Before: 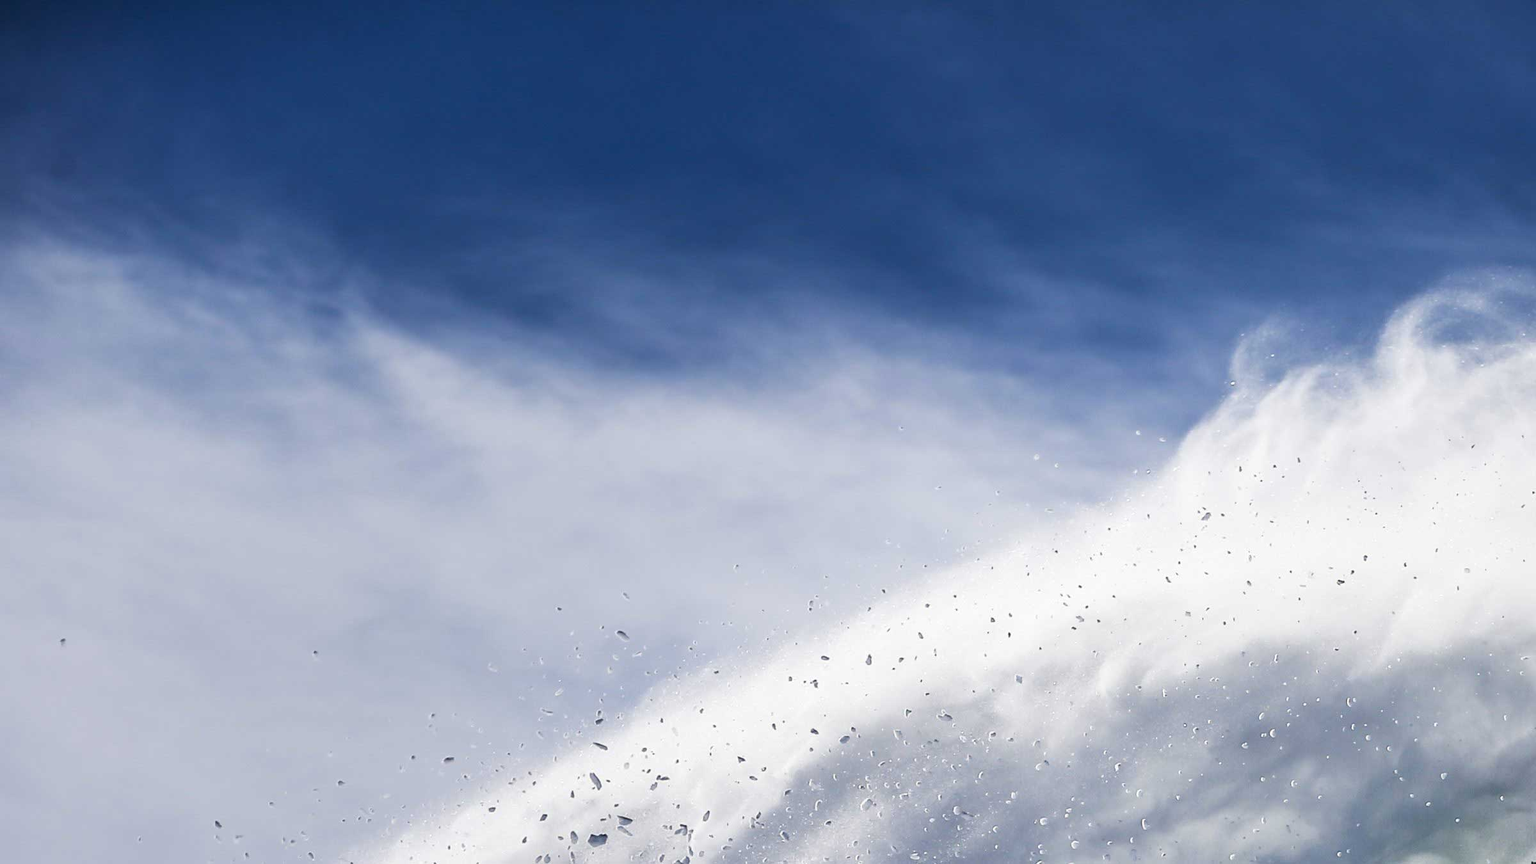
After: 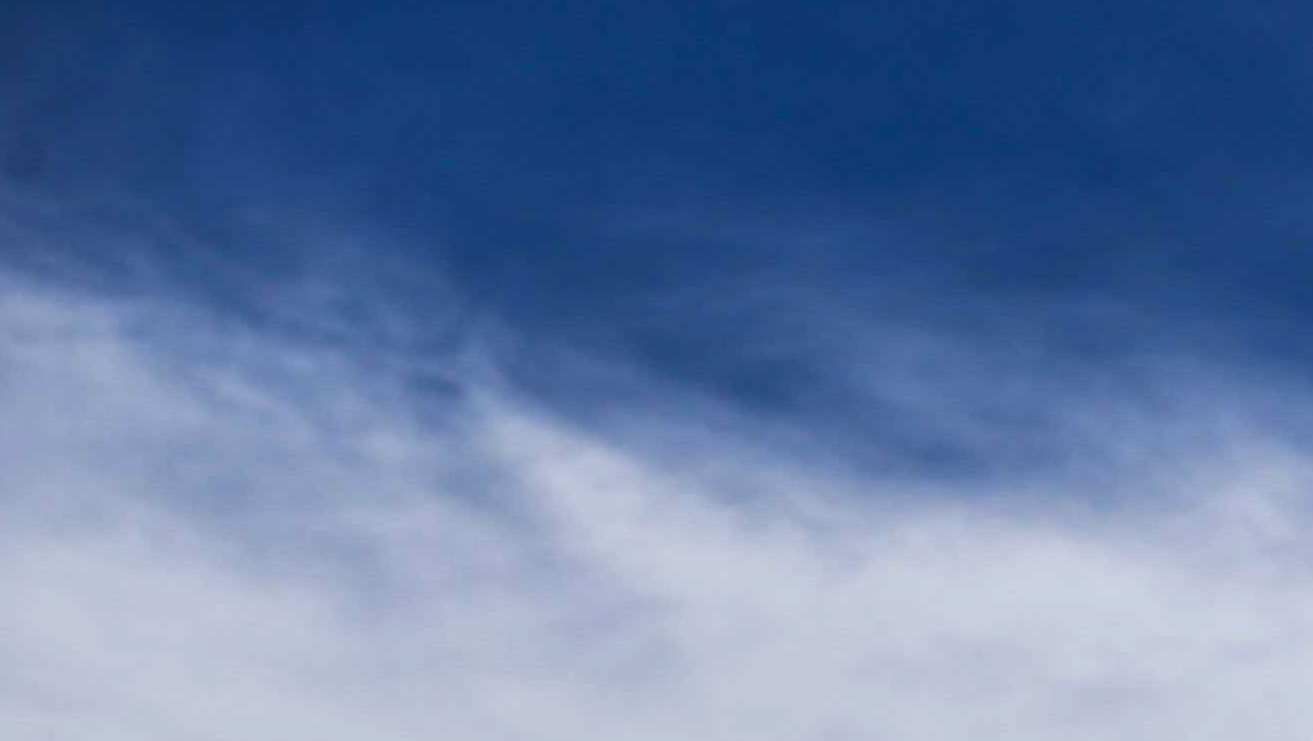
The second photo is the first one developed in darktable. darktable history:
local contrast: on, module defaults
contrast brightness saturation: contrast 0.04, saturation 0.07
crop and rotate: left 3.047%, top 7.509%, right 42.236%, bottom 37.598%
